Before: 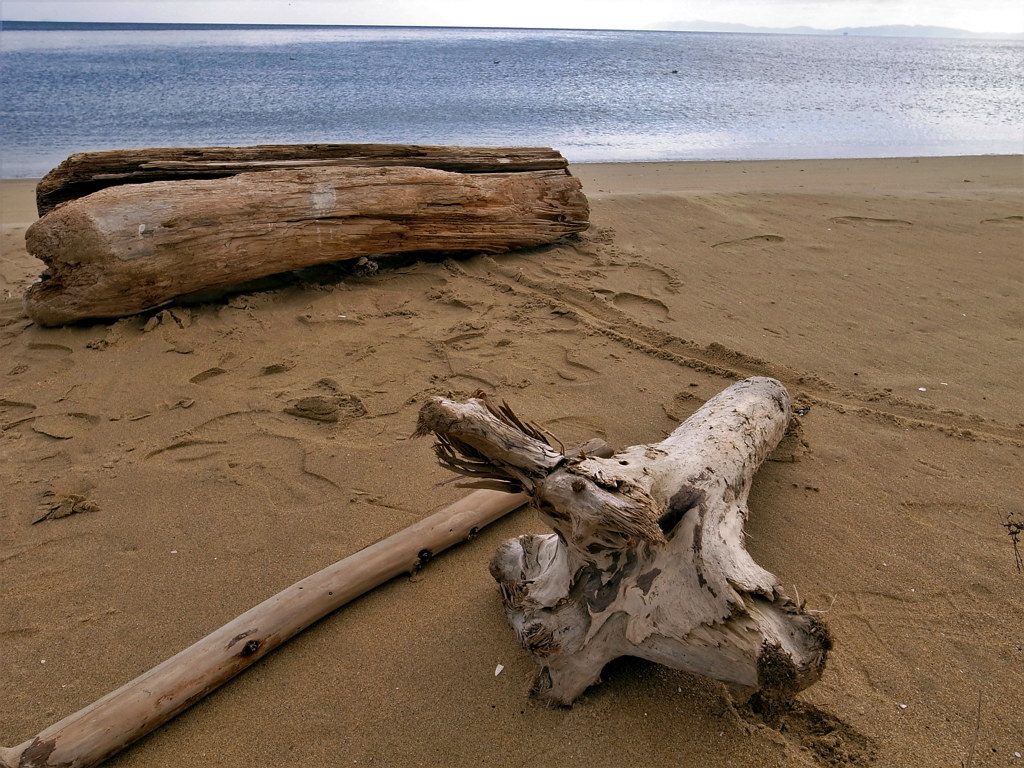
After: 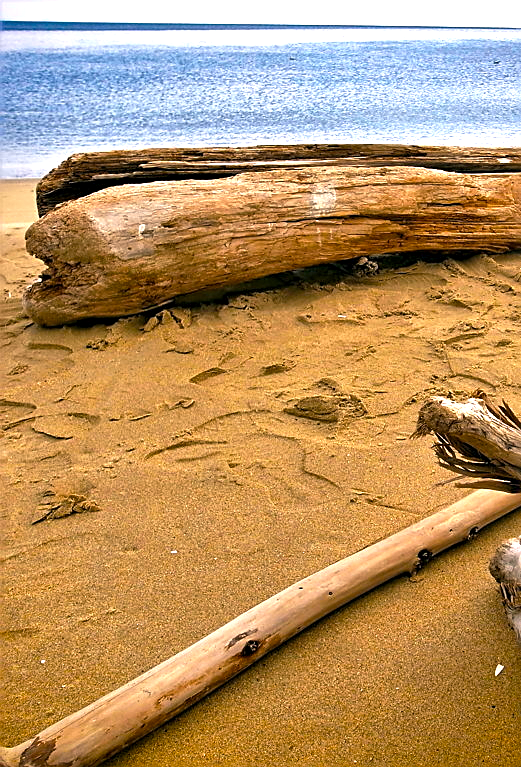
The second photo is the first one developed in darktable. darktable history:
exposure: exposure 1.146 EV, compensate highlight preservation false
crop and rotate: left 0.051%, top 0%, right 49.067%
tone equalizer: on, module defaults
sharpen: on, module defaults
local contrast: mode bilateral grid, contrast 21, coarseness 51, detail 119%, midtone range 0.2
vignetting: saturation 0.368
color balance rgb: highlights gain › chroma 2.052%, highlights gain › hue 72.47°, perceptual saturation grading › global saturation 25.447%, perceptual brilliance grading › global brilliance 1.918%, perceptual brilliance grading › highlights 8.314%, perceptual brilliance grading › shadows -3.654%, global vibrance 20%
